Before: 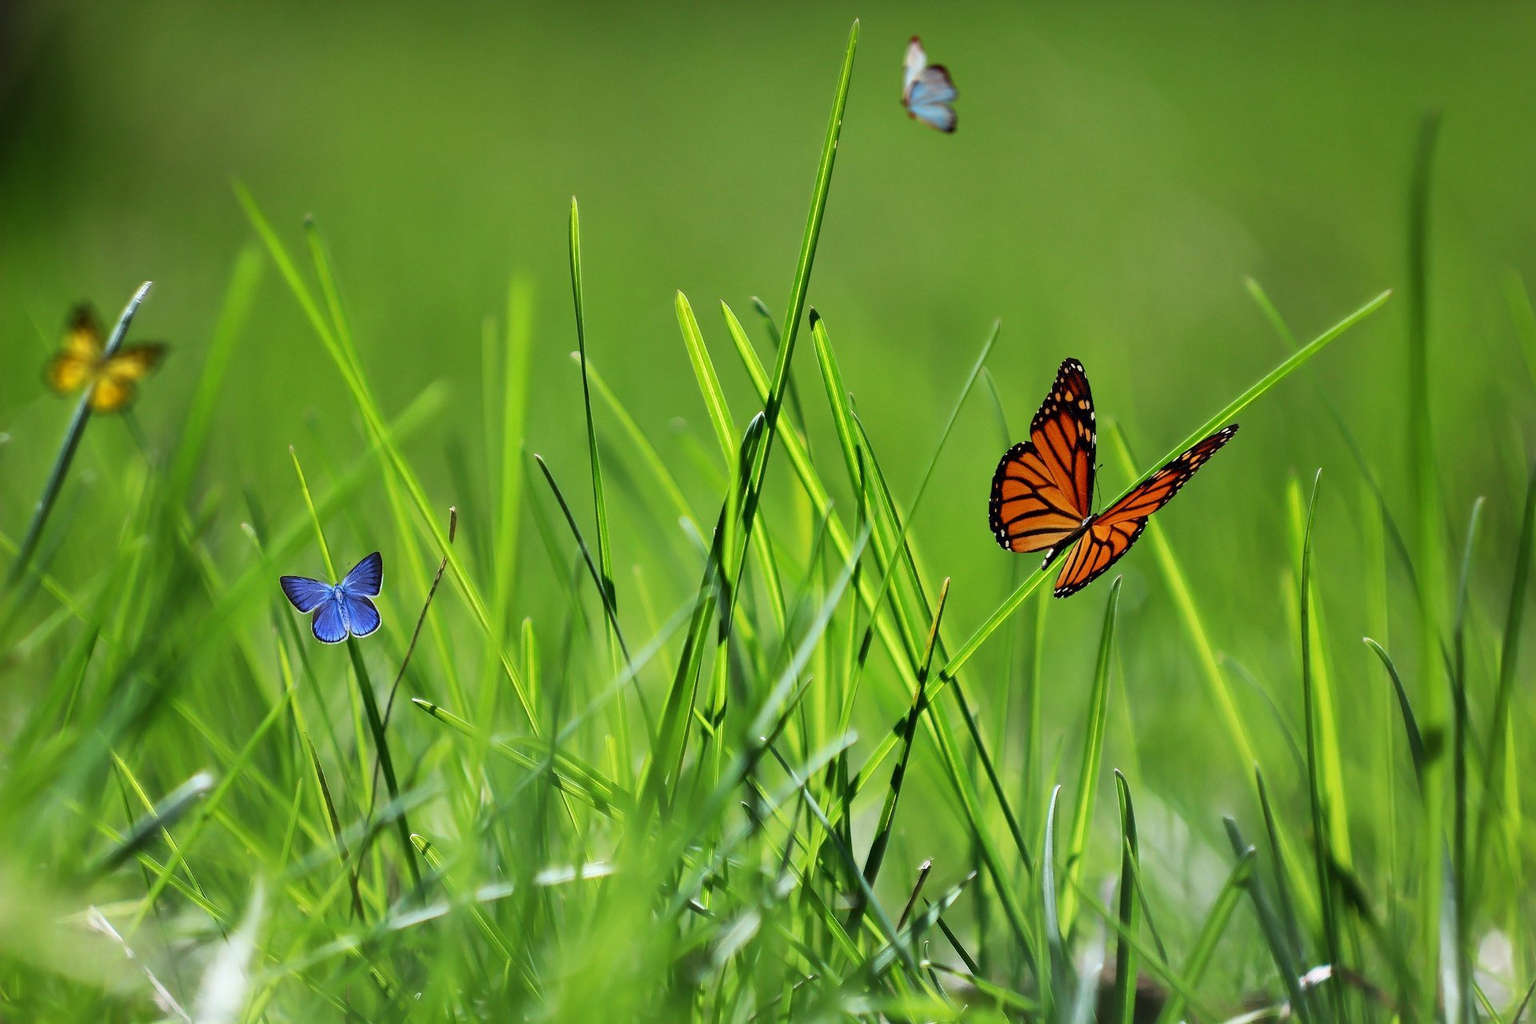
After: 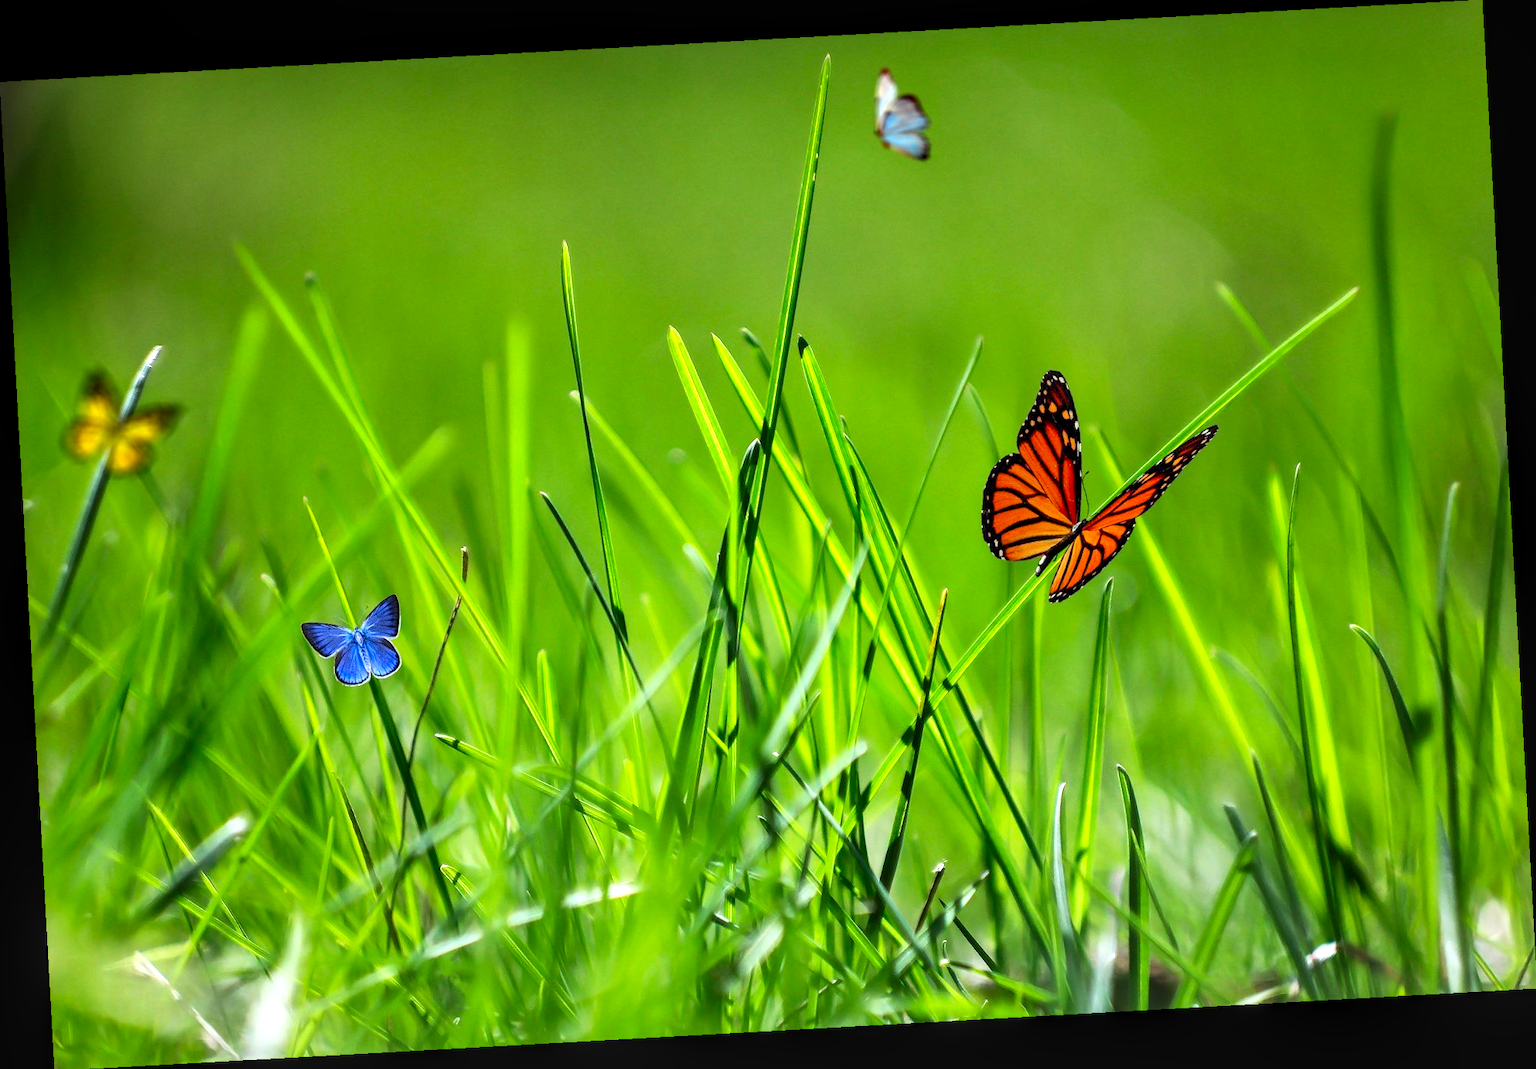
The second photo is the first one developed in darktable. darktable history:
exposure: black level correction 0.001, exposure 0.5 EV, compensate exposure bias true, compensate highlight preservation false
contrast brightness saturation: contrast 0.08, saturation 0.2
rotate and perspective: rotation -3.18°, automatic cropping off
local contrast: on, module defaults
